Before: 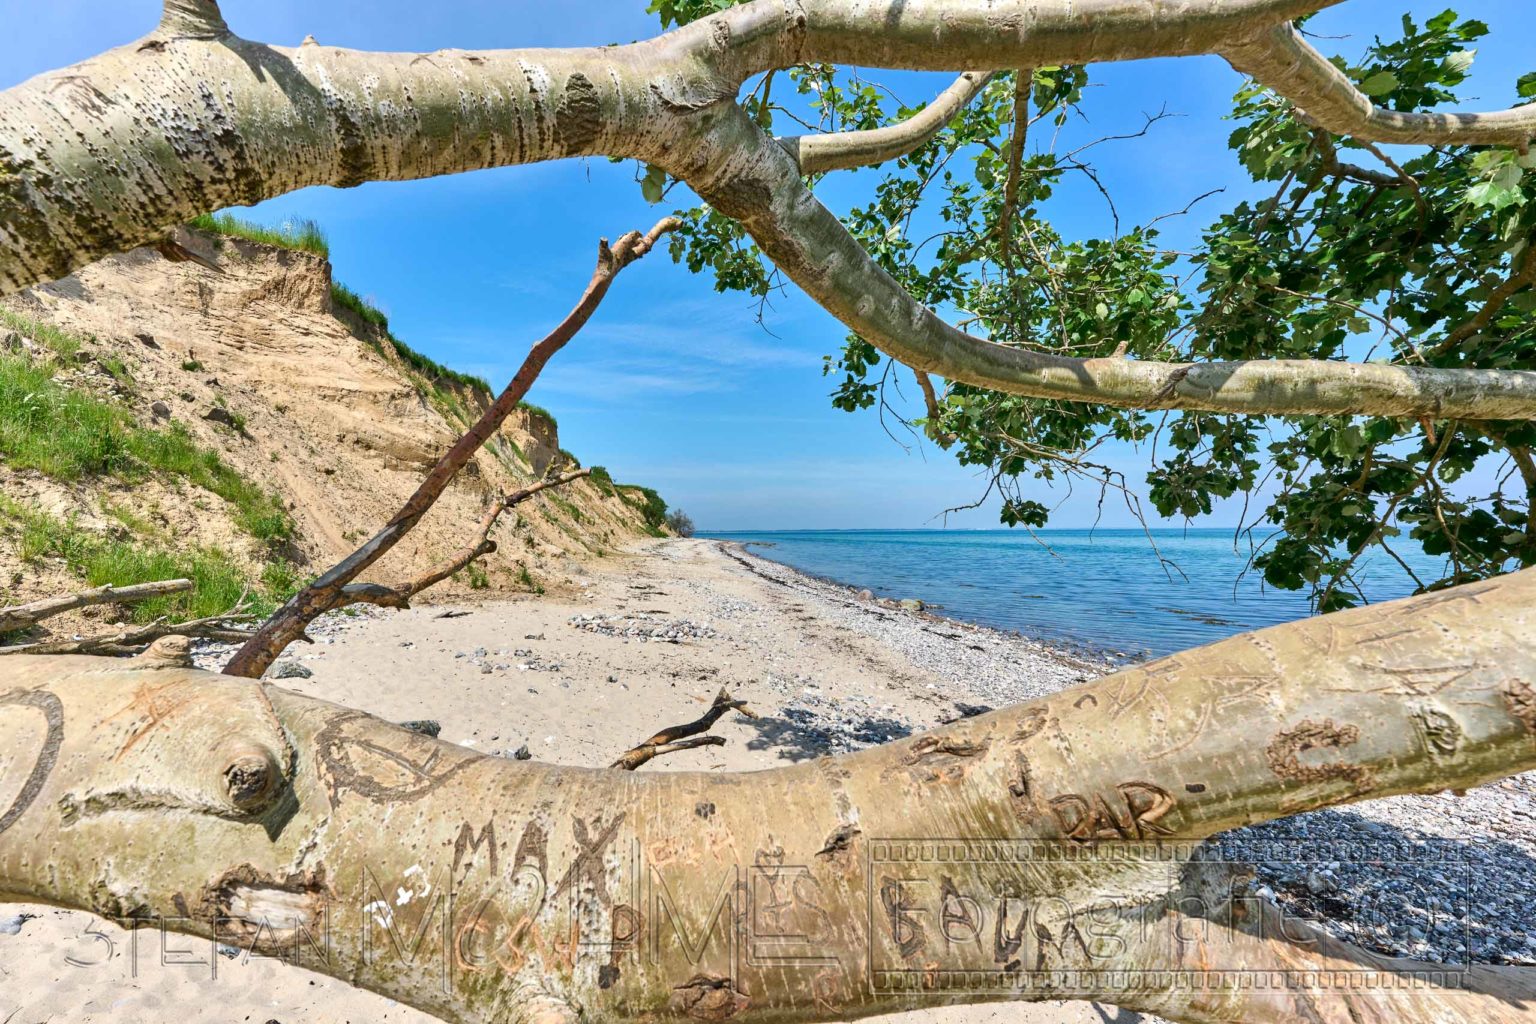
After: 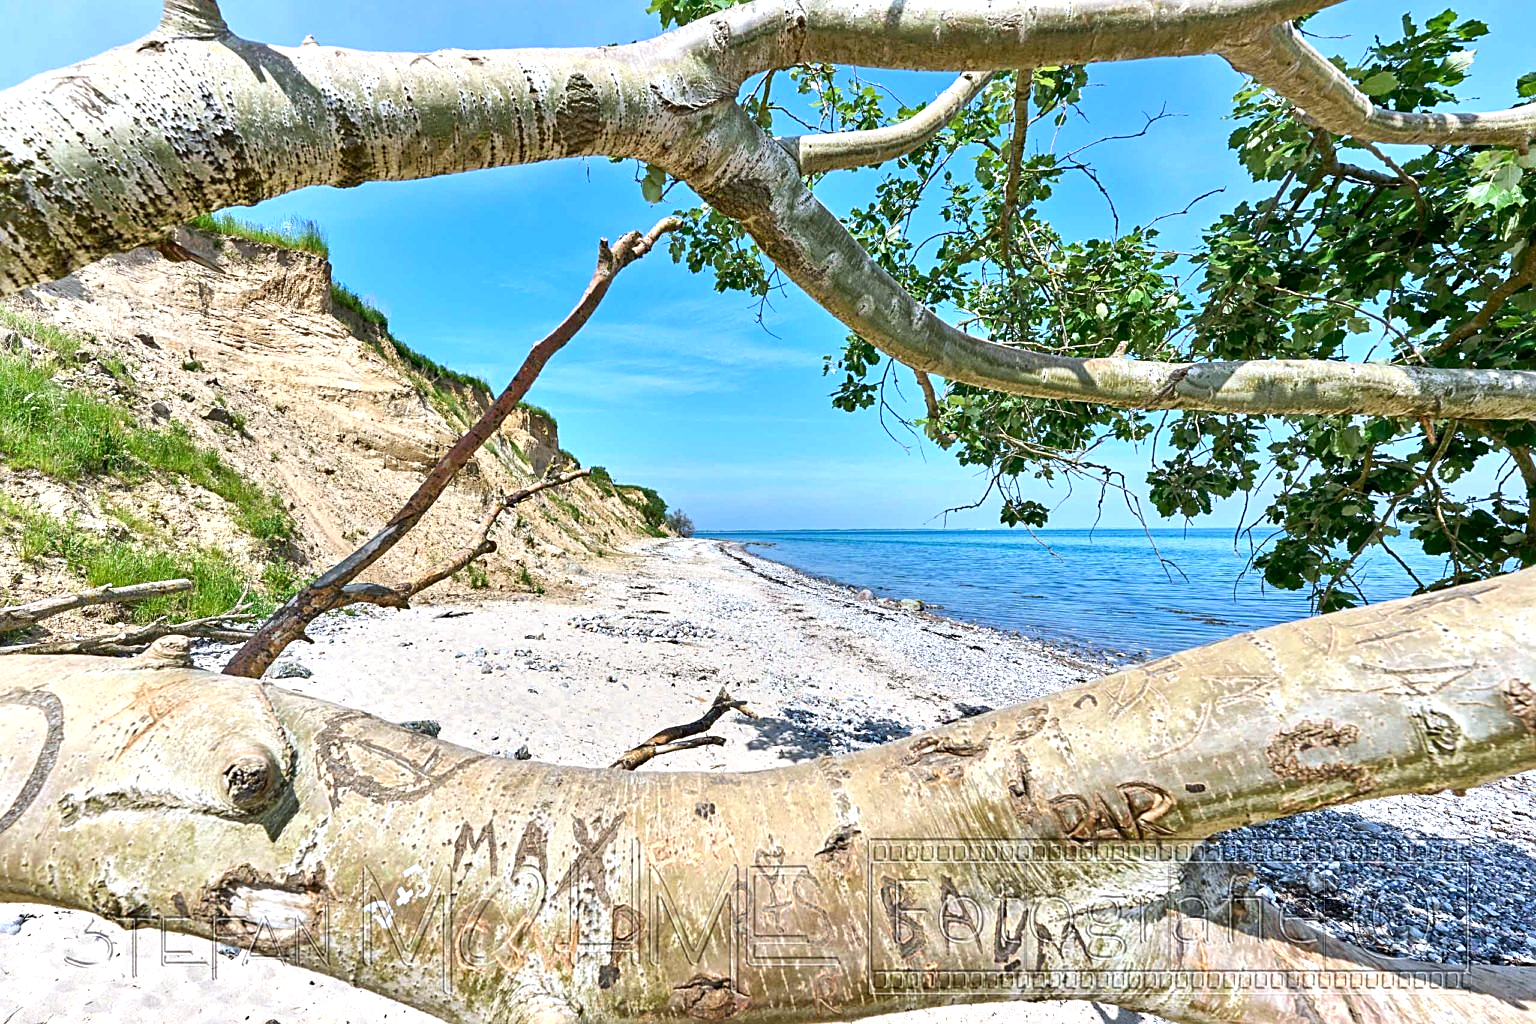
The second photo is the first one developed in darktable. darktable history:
exposure: black level correction 0.001, exposure 0.5 EV, compensate exposure bias true, compensate highlight preservation false
white balance: red 0.954, blue 1.079
sharpen: amount 0.6
